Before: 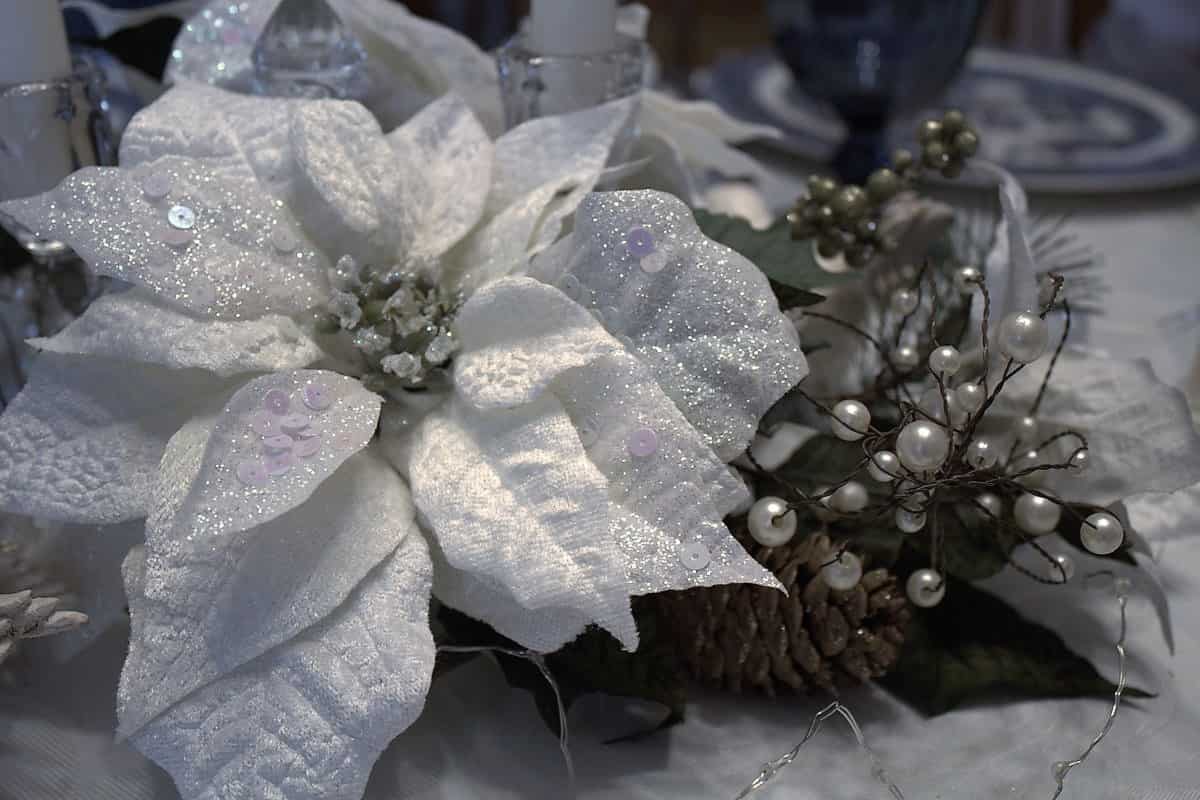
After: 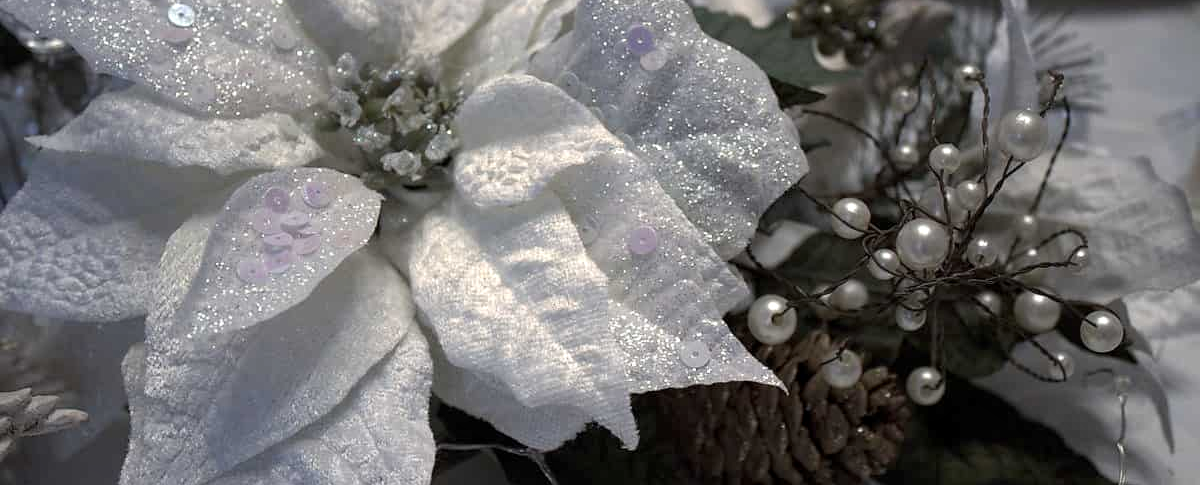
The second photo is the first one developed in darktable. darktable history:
exposure: exposure 0.078 EV, compensate highlight preservation false
crop and rotate: top 25.357%, bottom 13.942%
local contrast: highlights 100%, shadows 100%, detail 120%, midtone range 0.2
